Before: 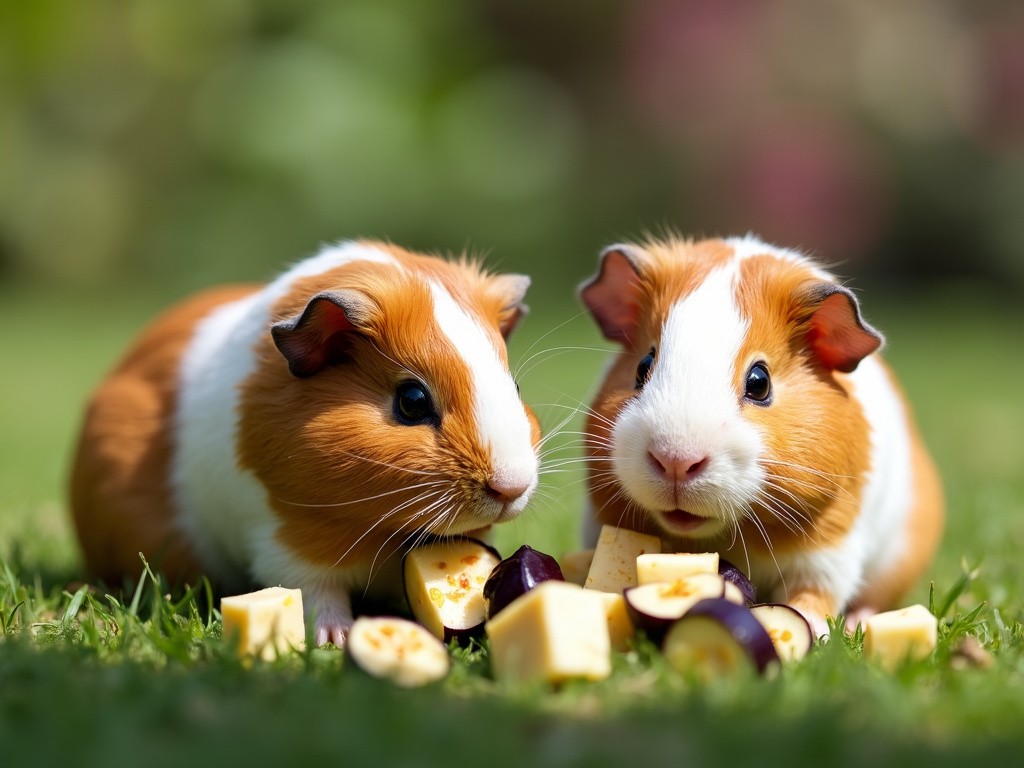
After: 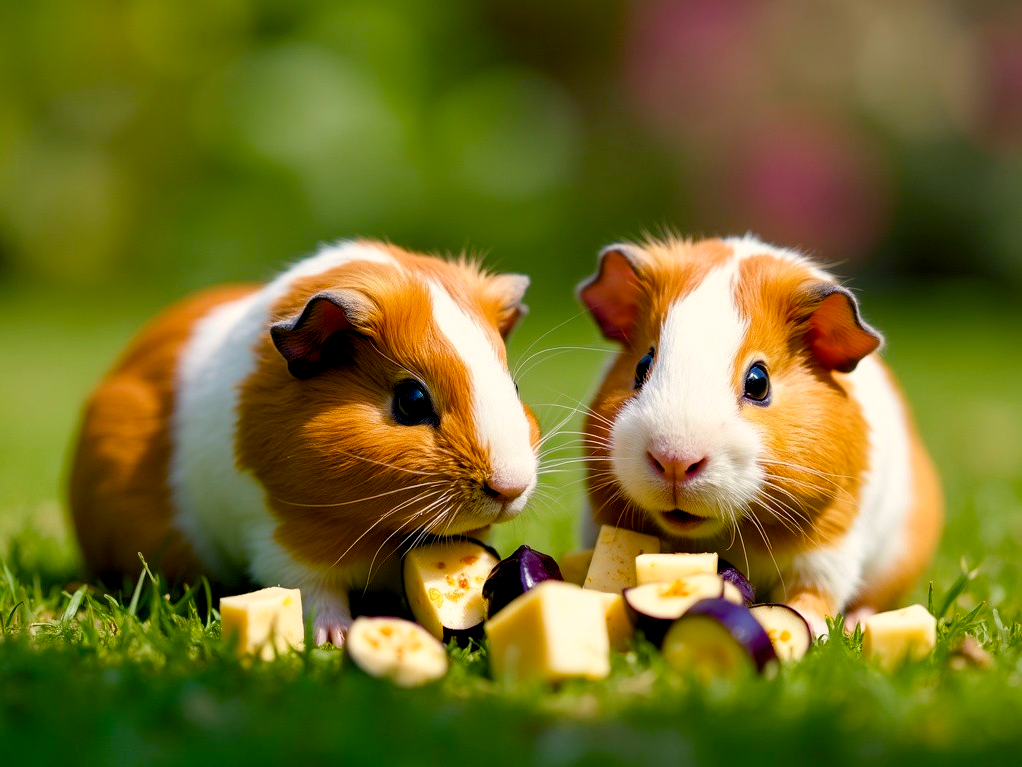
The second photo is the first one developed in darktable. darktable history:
color balance rgb: shadows lift › chroma 3%, shadows lift › hue 240.84°, highlights gain › chroma 3%, highlights gain › hue 73.2°, global offset › luminance -0.5%, perceptual saturation grading › global saturation 20%, perceptual saturation grading › highlights -25%, perceptual saturation grading › shadows 50%, global vibrance 25.26%
tone equalizer: on, module defaults
crop and rotate: left 0.126%
